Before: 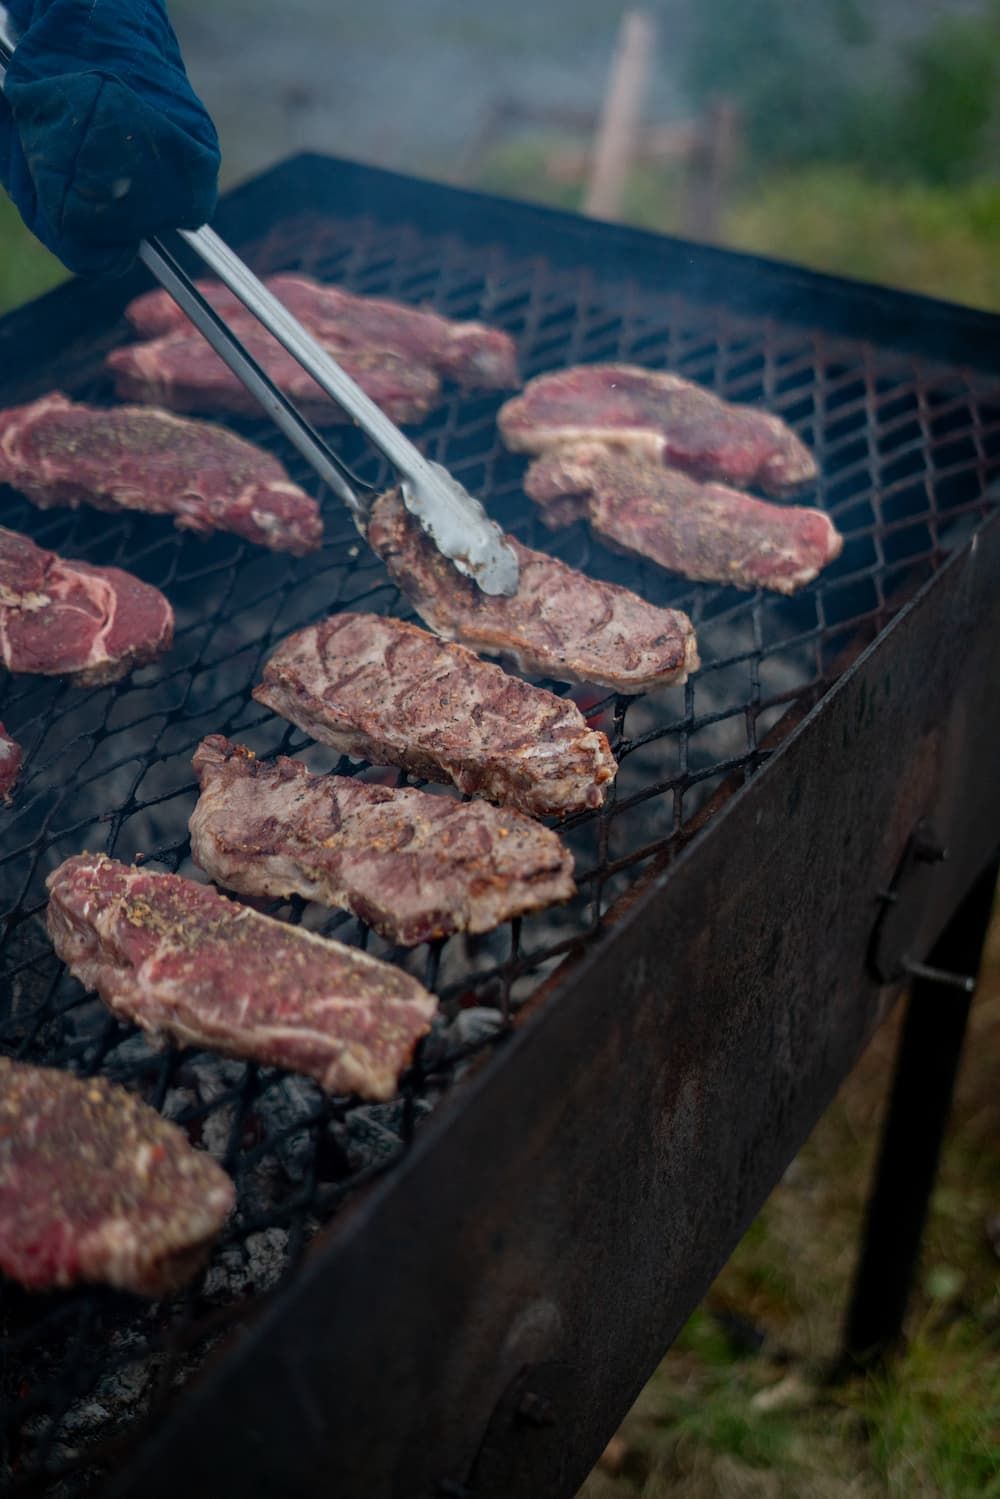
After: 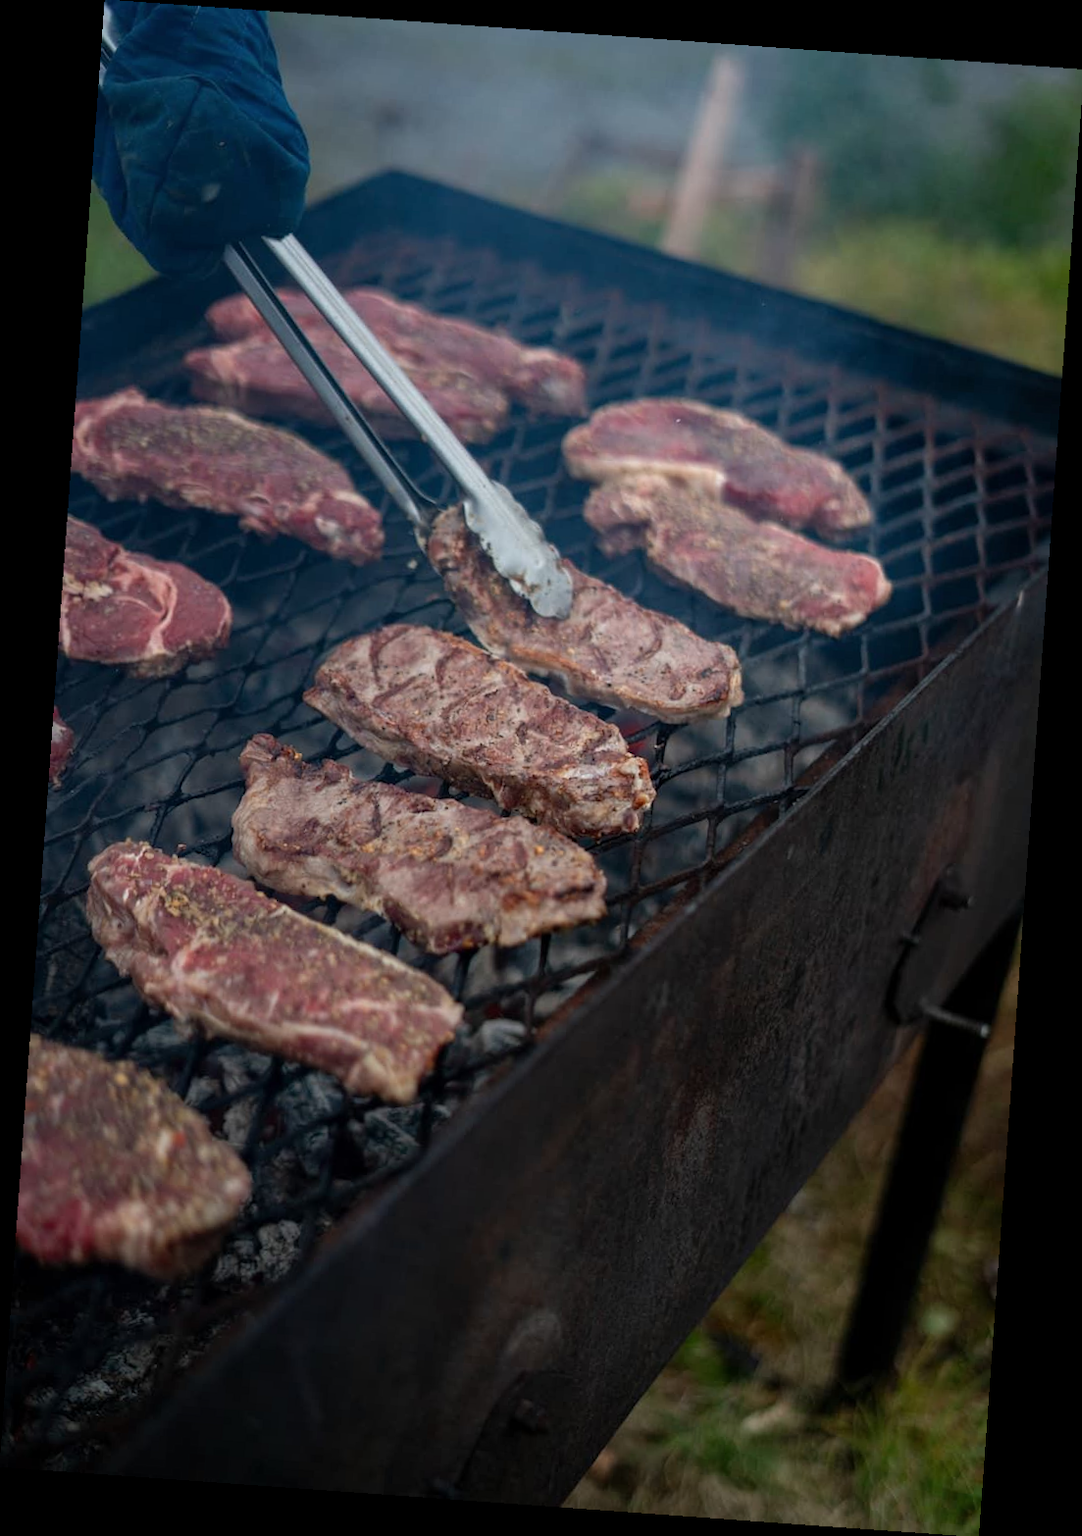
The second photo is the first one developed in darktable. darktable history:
rotate and perspective: rotation 4.1°, automatic cropping off
shadows and highlights: shadows 12, white point adjustment 1.2, highlights -0.36, soften with gaussian
